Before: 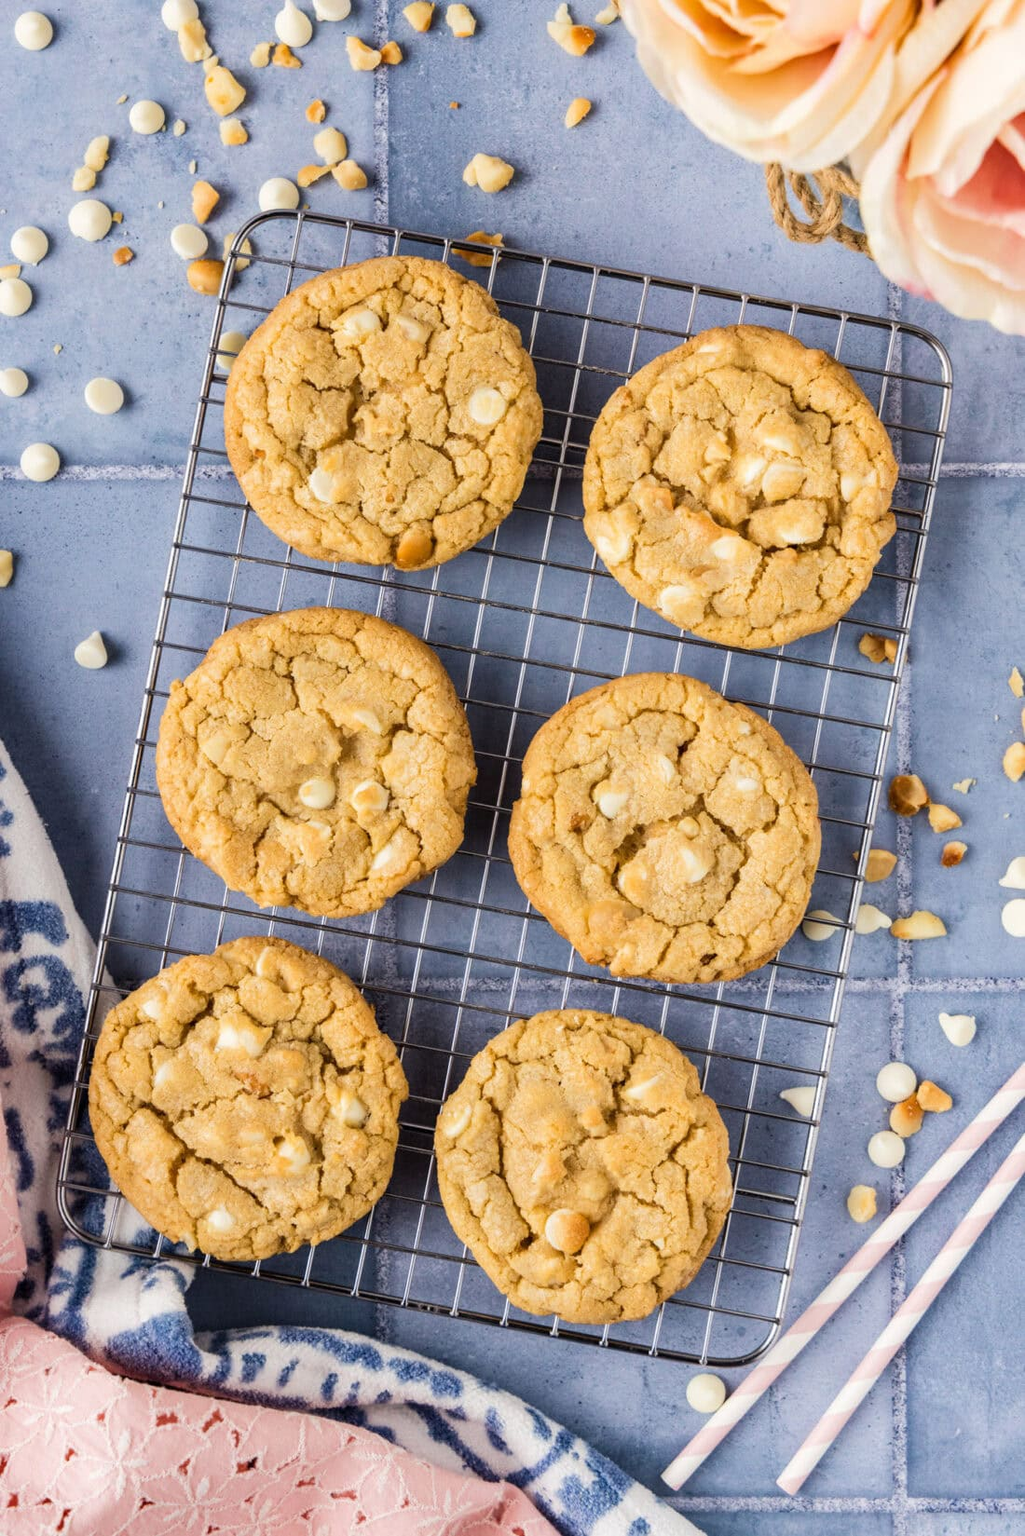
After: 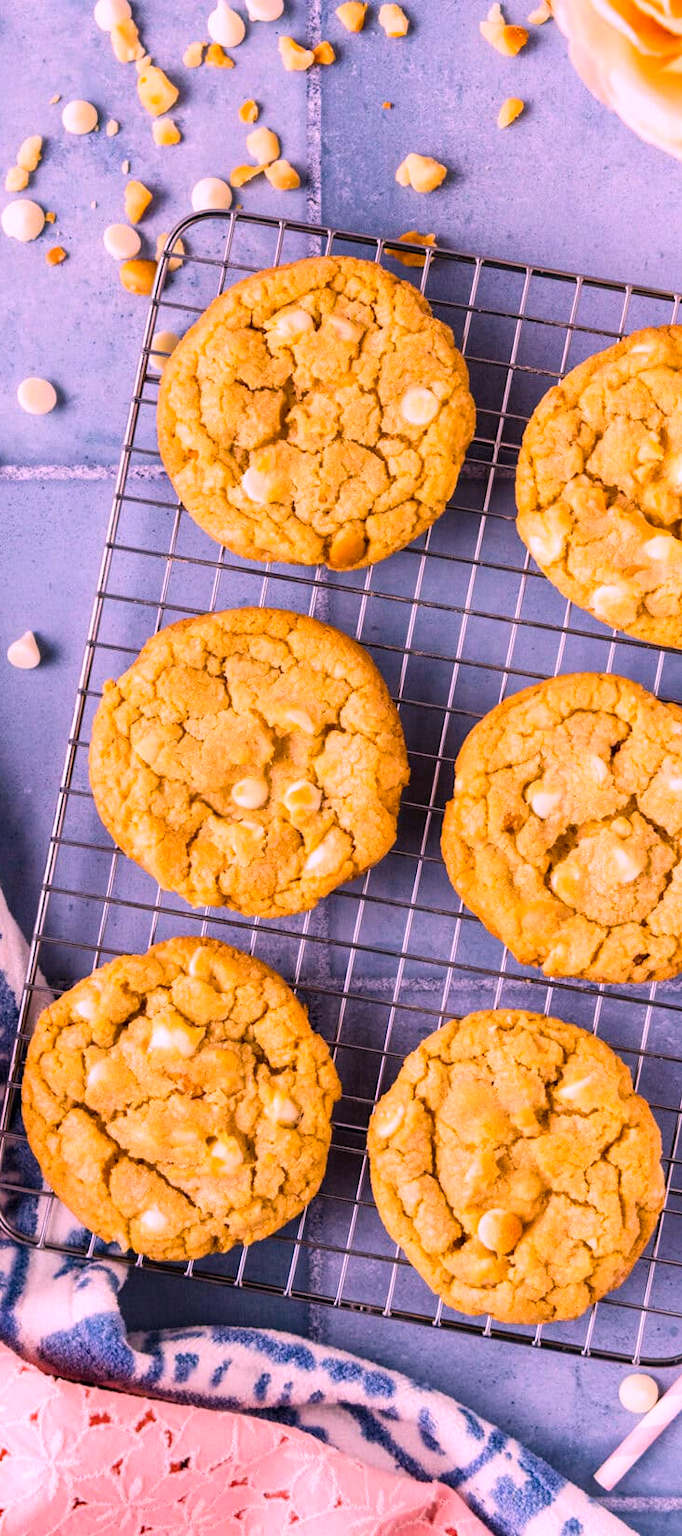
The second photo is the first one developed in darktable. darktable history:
crop and rotate: left 6.617%, right 26.717%
white balance: red 1.188, blue 1.11
color balance rgb: perceptual saturation grading › global saturation 20%, global vibrance 20%
